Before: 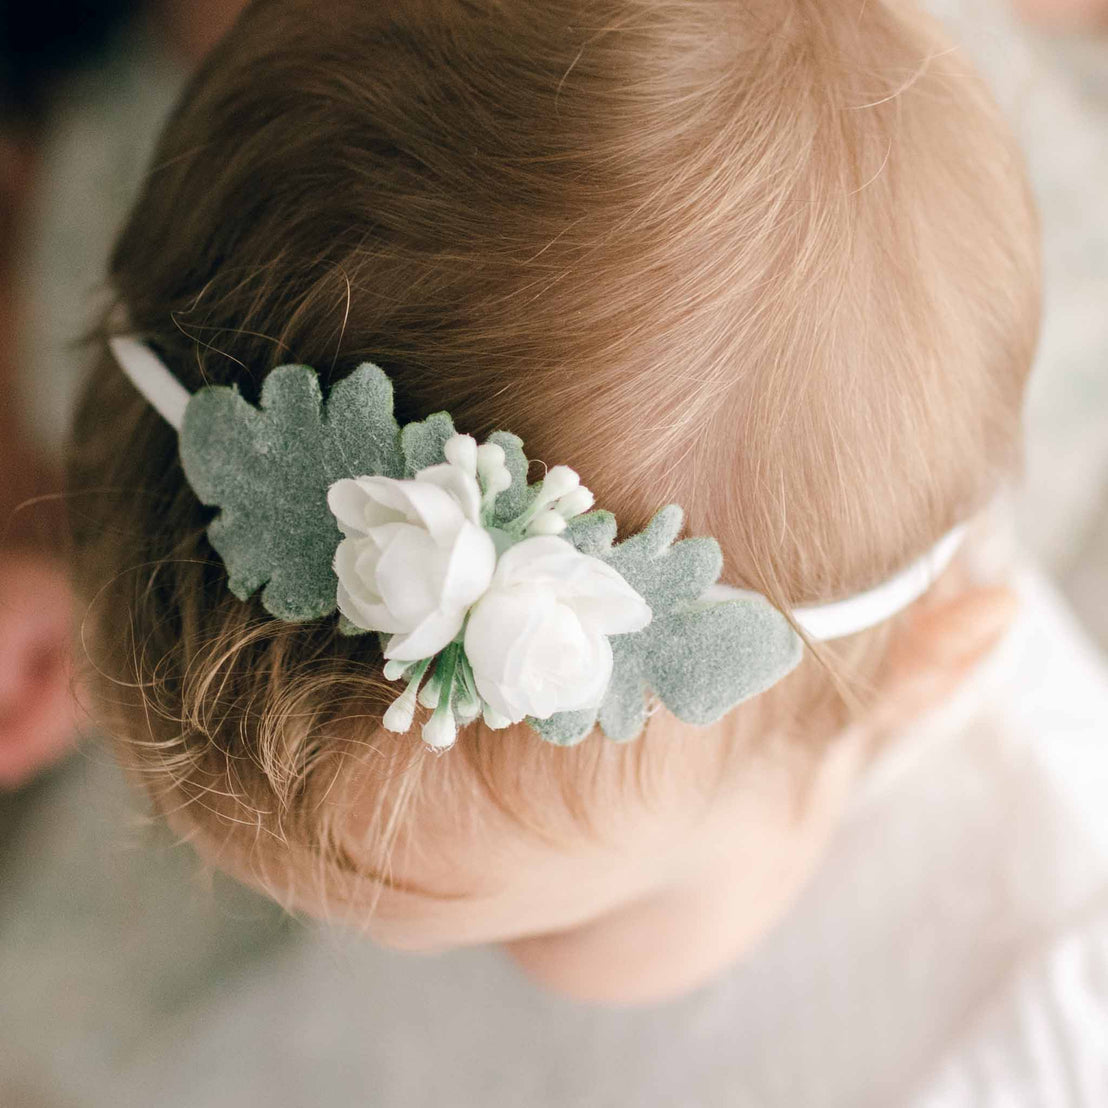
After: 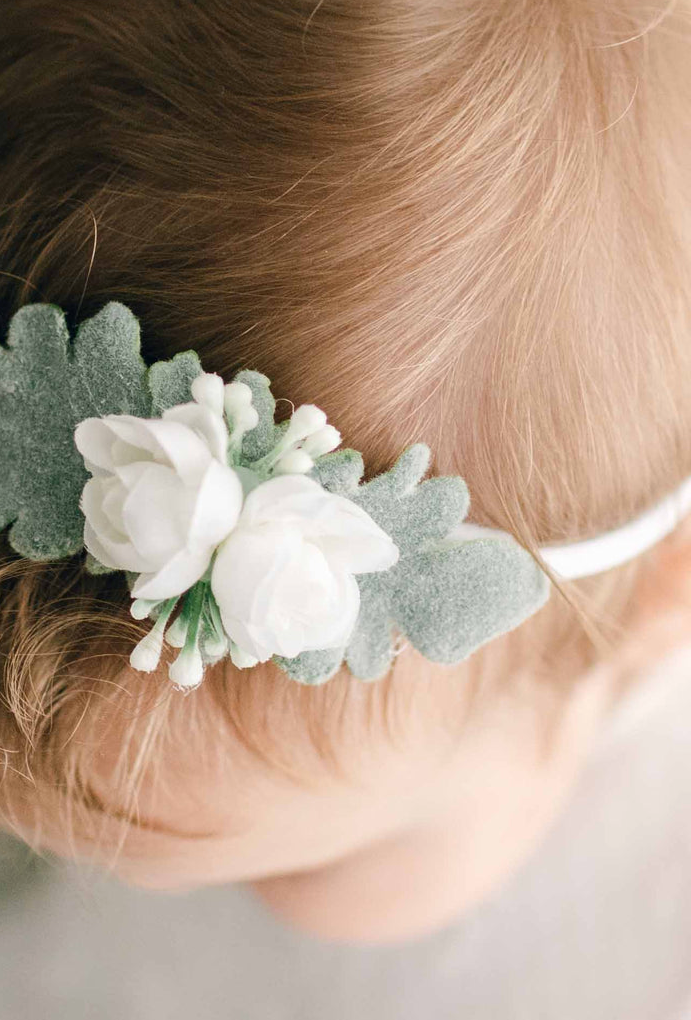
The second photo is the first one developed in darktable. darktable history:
contrast brightness saturation: contrast 0.08, saturation 0.02
crop and rotate: left 22.918%, top 5.629%, right 14.711%, bottom 2.247%
